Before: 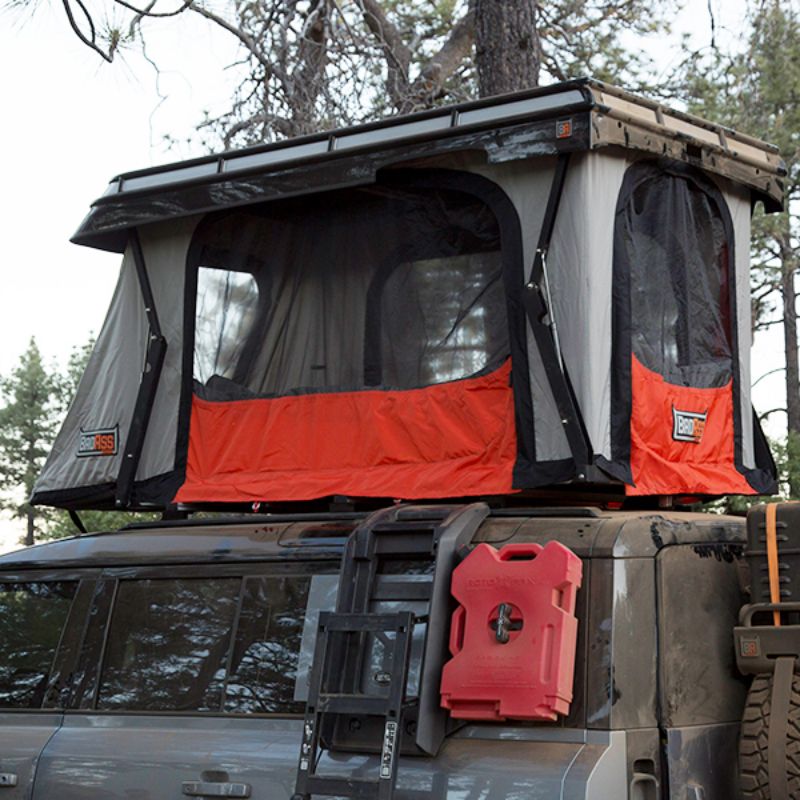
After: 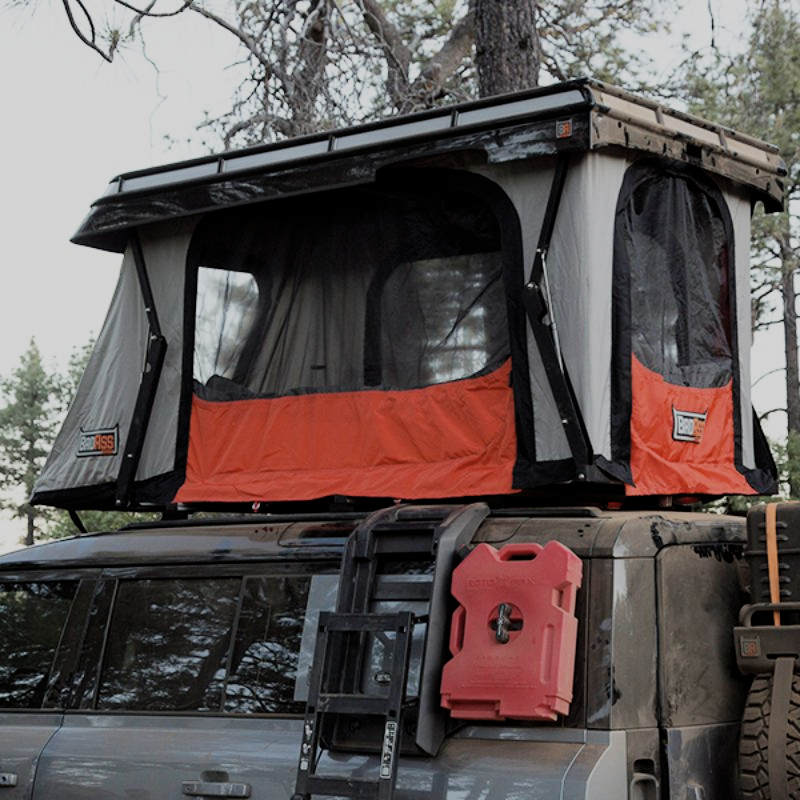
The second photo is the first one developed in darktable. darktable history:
filmic rgb: black relative exposure -7.65 EV, white relative exposure 4.56 EV, hardness 3.61
contrast brightness saturation: saturation -0.17
